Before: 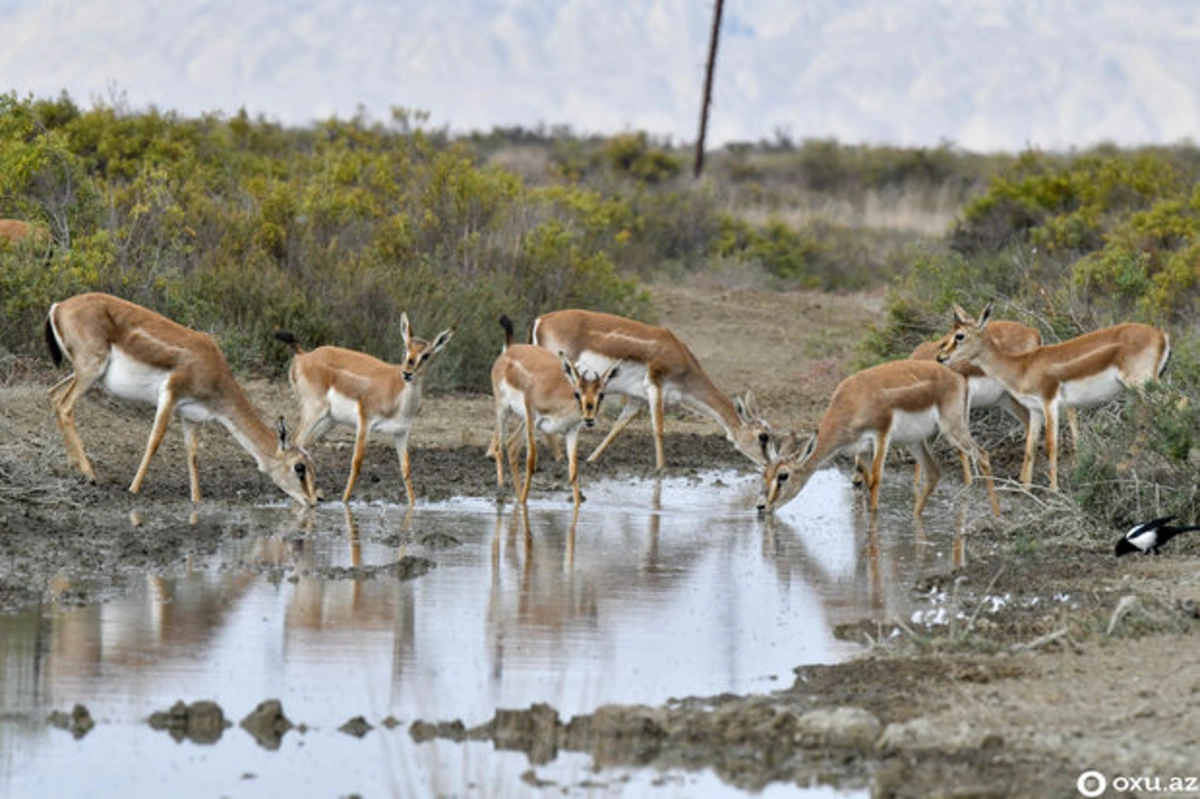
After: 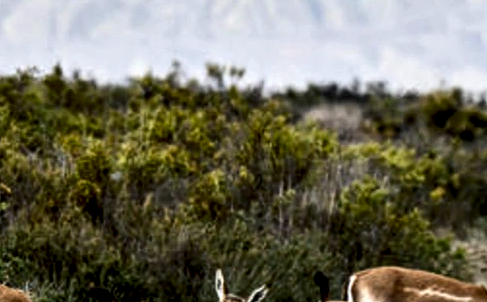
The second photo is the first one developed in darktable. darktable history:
local contrast: highlights 19%, detail 186%
white balance: emerald 1
contrast brightness saturation: contrast 0.24, brightness -0.24, saturation 0.14
crop: left 15.452%, top 5.459%, right 43.956%, bottom 56.62%
tone equalizer: on, module defaults
